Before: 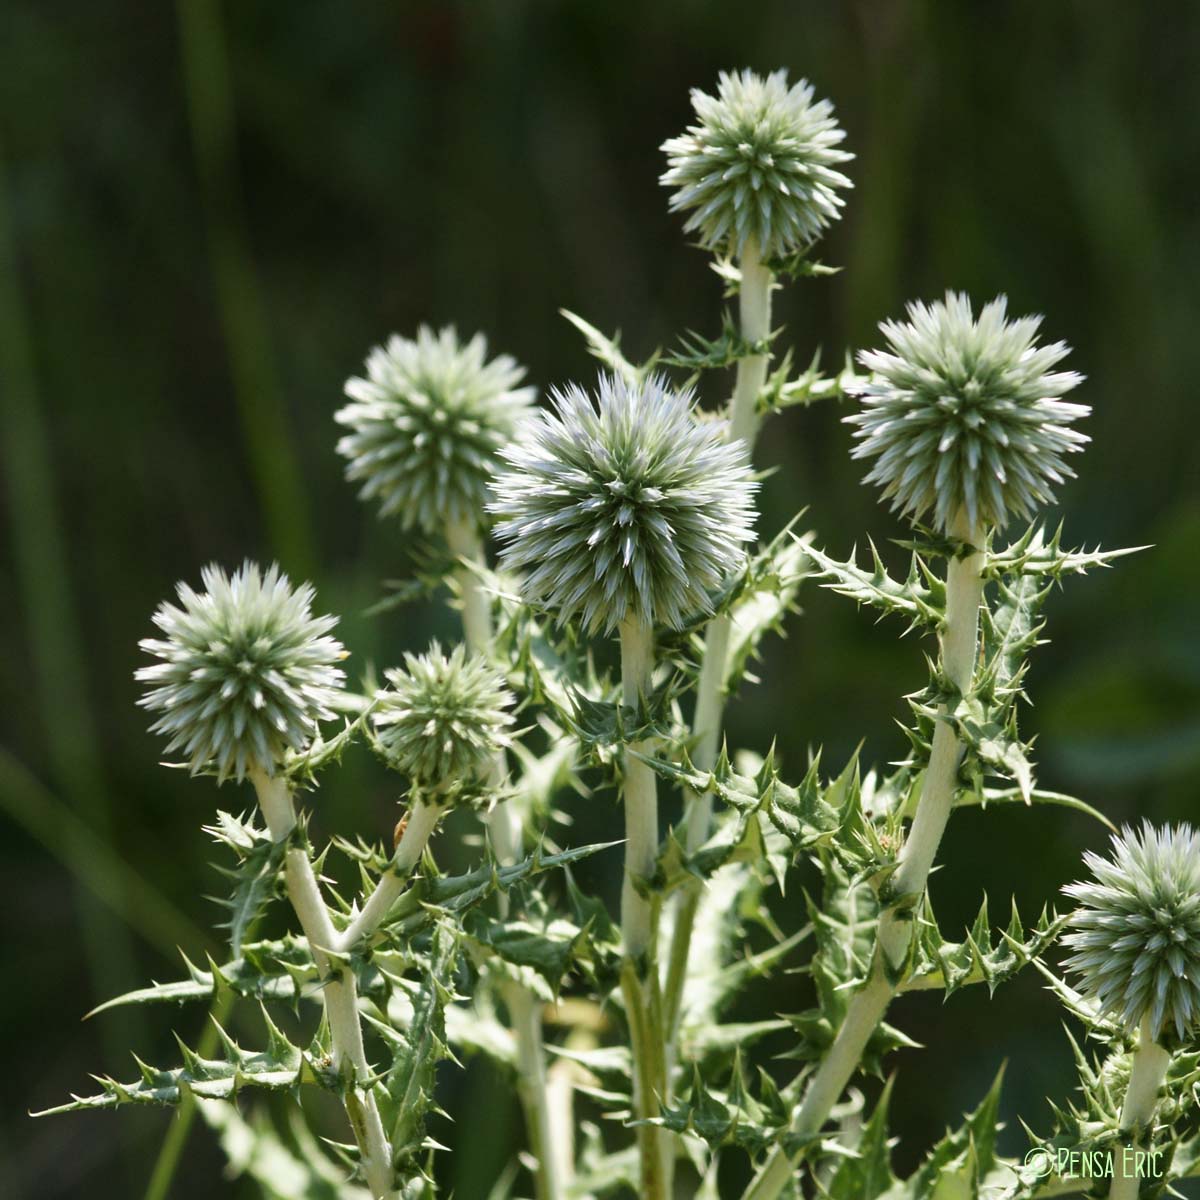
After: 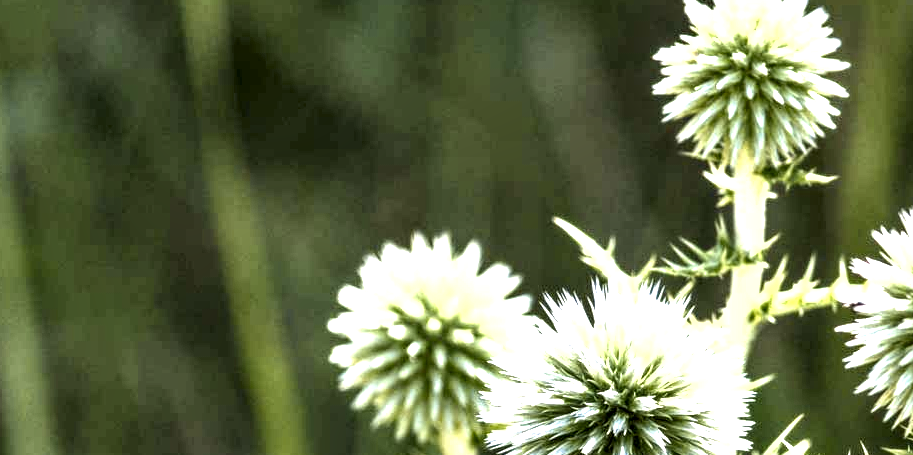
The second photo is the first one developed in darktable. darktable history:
exposure: black level correction 0, exposure 1.455 EV, compensate exposure bias true, compensate highlight preservation false
shadows and highlights: shadows 36.89, highlights -27.5, soften with gaussian
local contrast: detail 202%
crop: left 0.567%, top 7.644%, right 23.344%, bottom 54.439%
color zones: curves: ch2 [(0, 0.5) (0.143, 0.5) (0.286, 0.489) (0.415, 0.421) (0.571, 0.5) (0.714, 0.5) (0.857, 0.5) (1, 0.5)]
